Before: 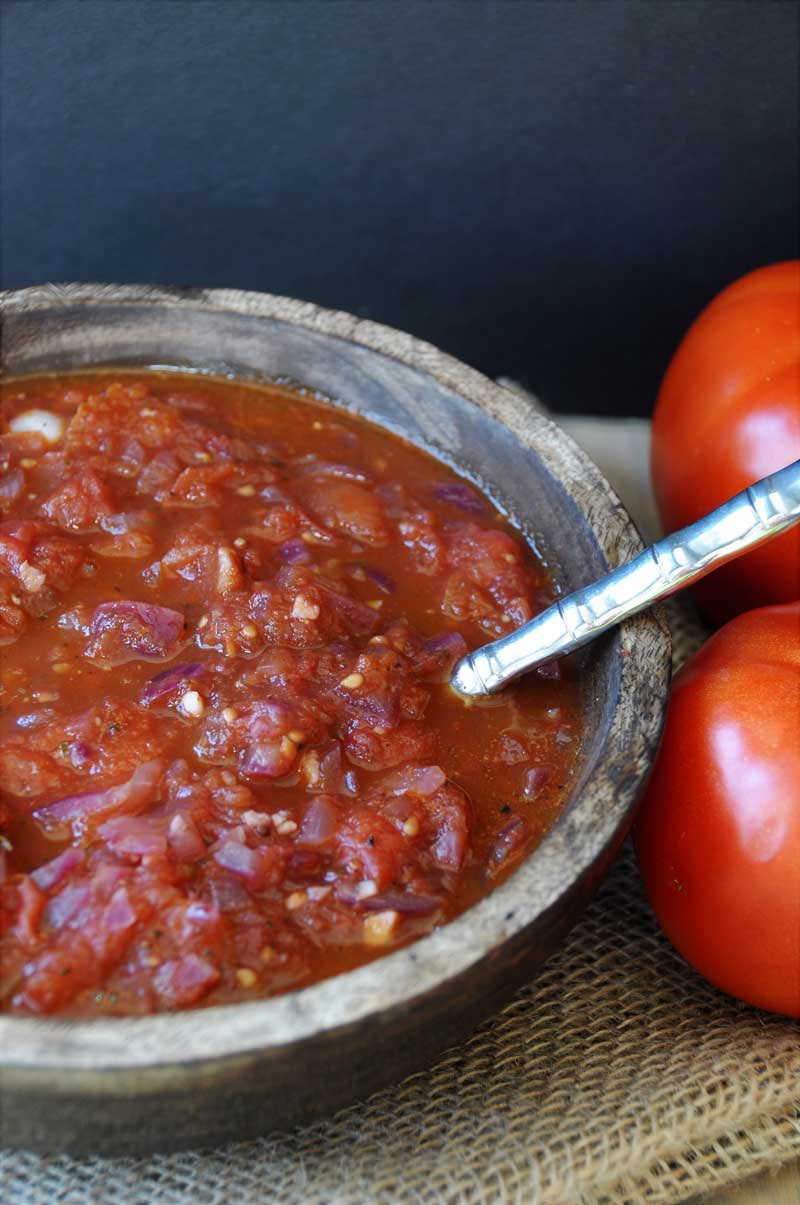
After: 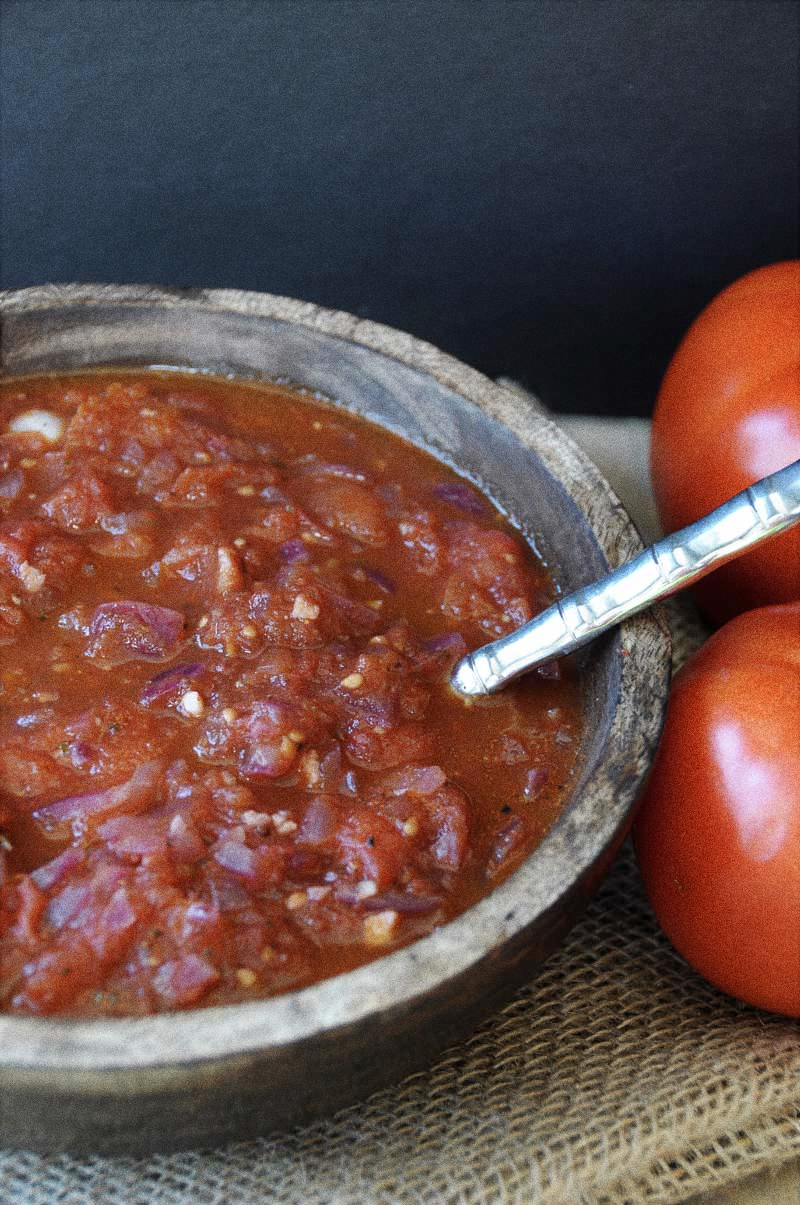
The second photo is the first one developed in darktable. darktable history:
grain: coarseness 0.09 ISO, strength 40%
color correction: saturation 0.85
